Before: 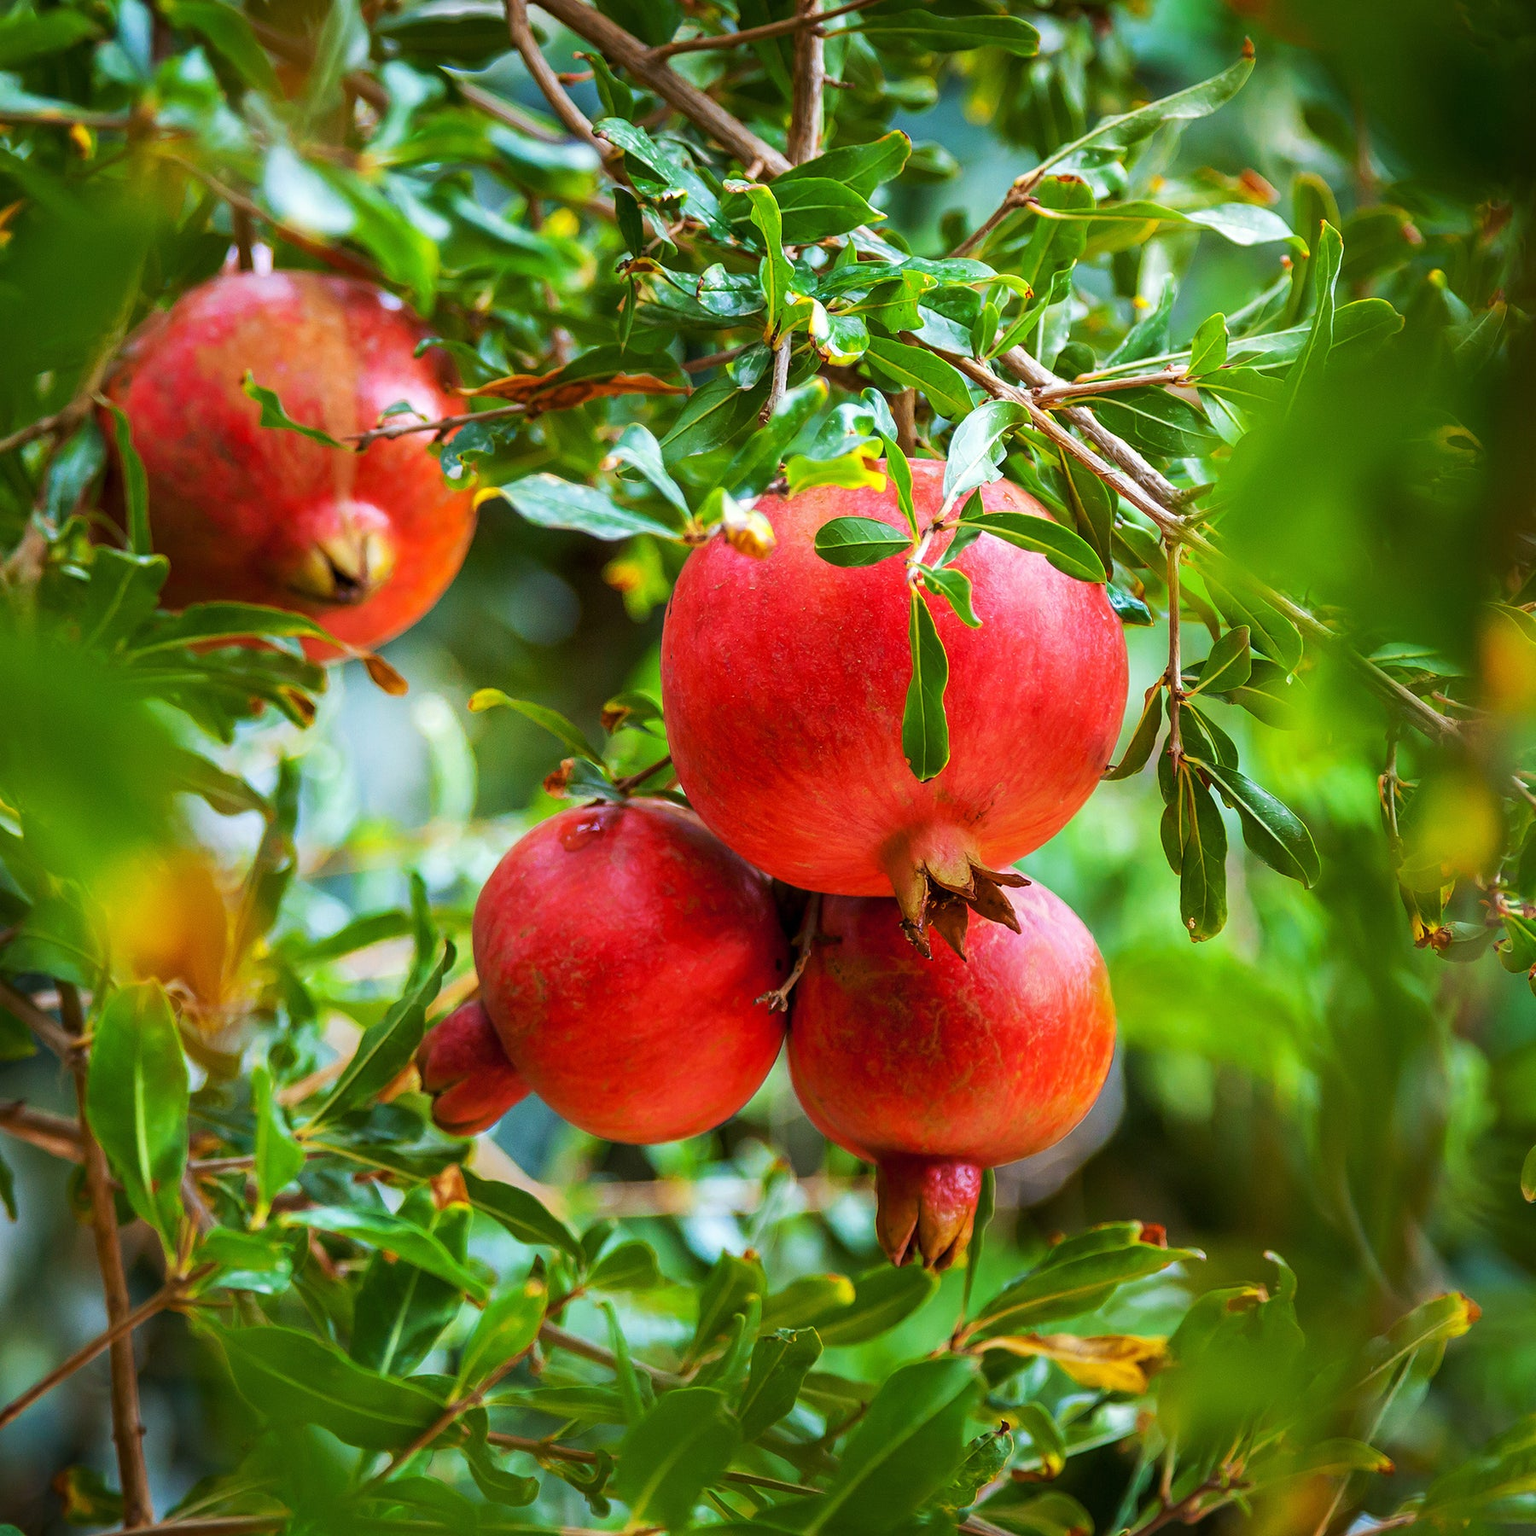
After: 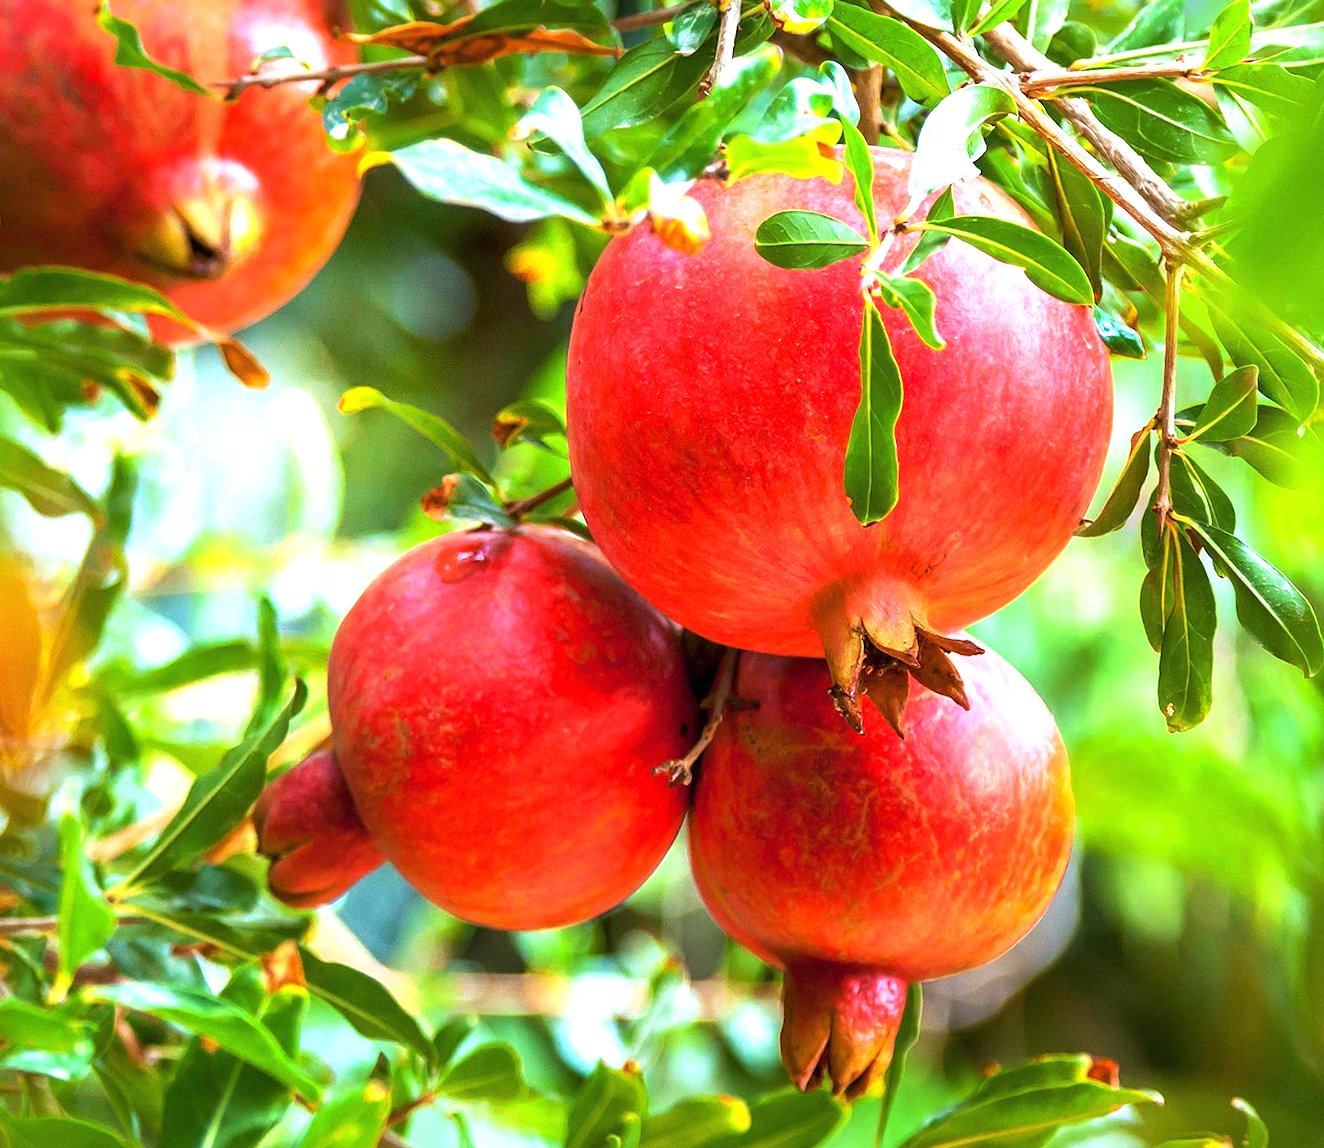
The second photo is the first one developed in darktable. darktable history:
exposure: exposure 1 EV, compensate highlight preservation false
crop and rotate: angle -3.37°, left 9.79%, top 20.73%, right 12.42%, bottom 11.82%
